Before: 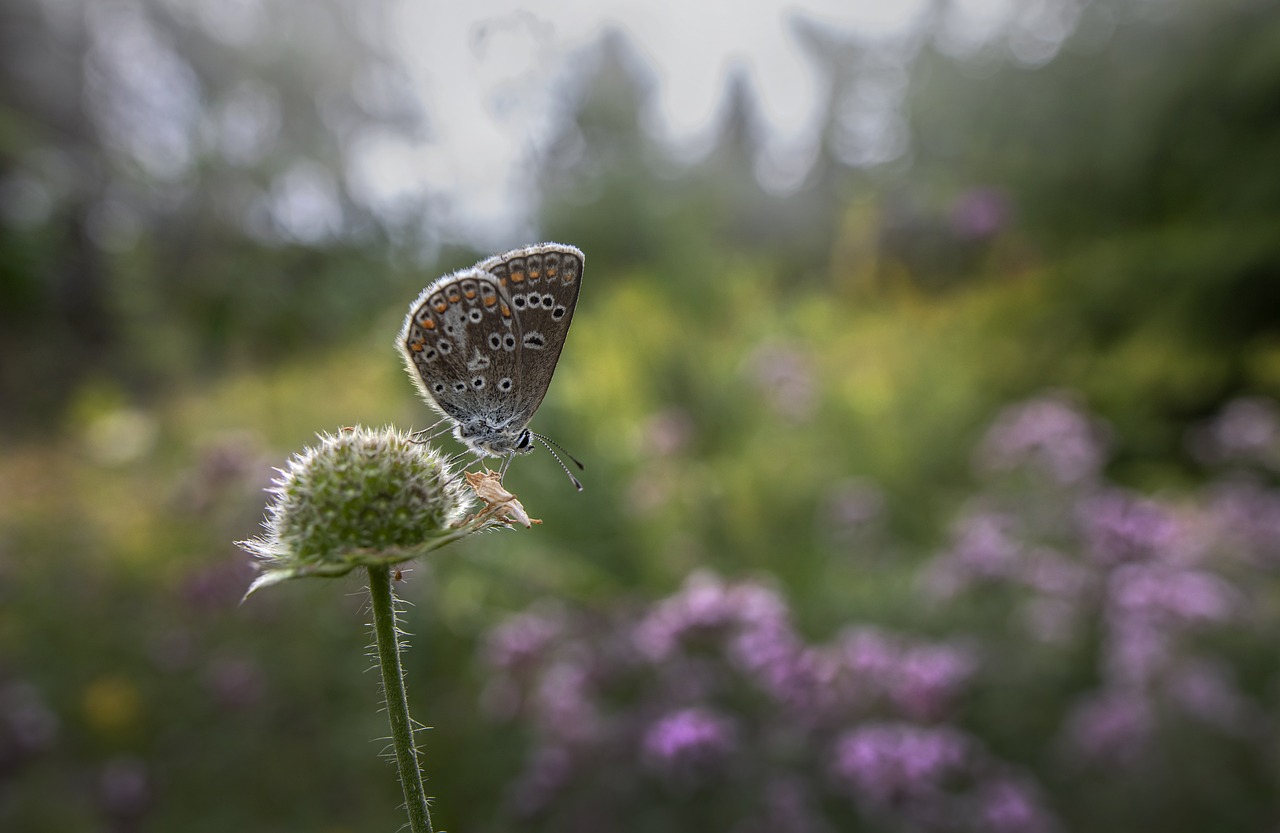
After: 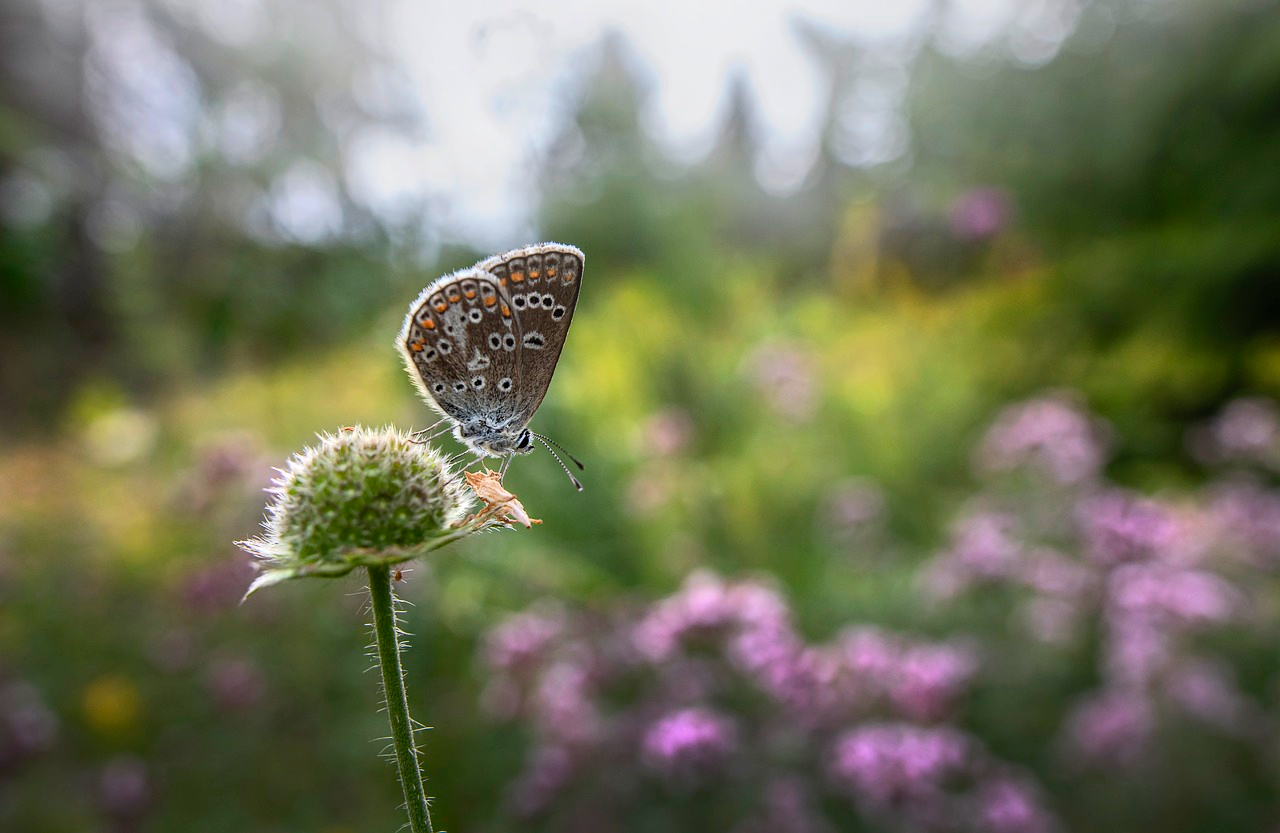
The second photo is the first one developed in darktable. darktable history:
contrast brightness saturation: contrast 0.203, brightness 0.156, saturation 0.227
